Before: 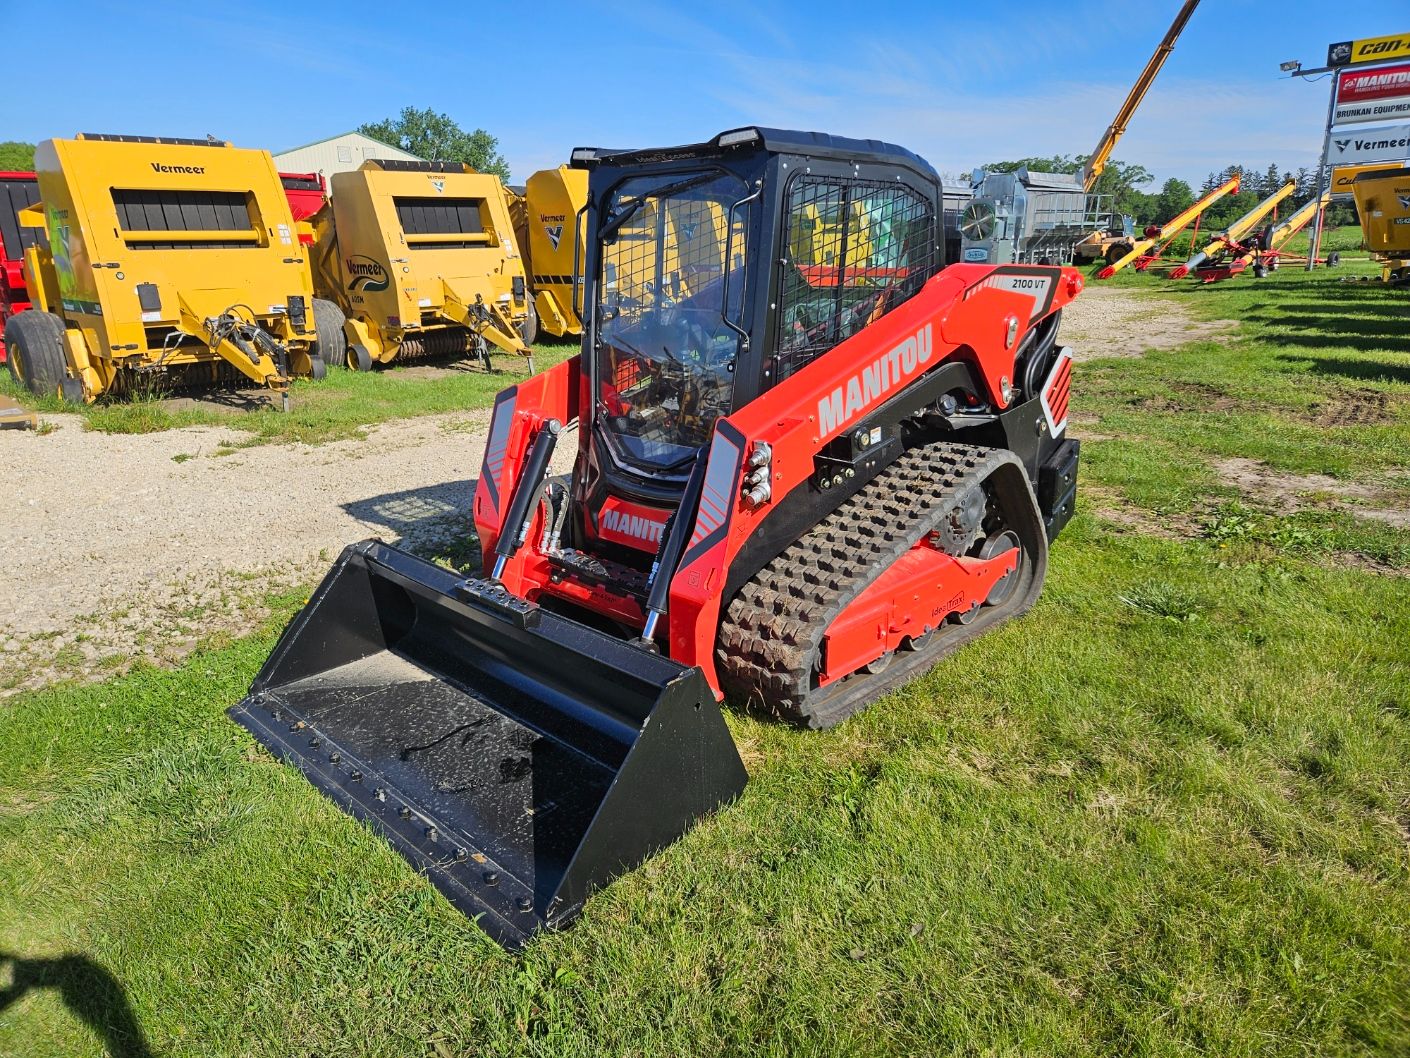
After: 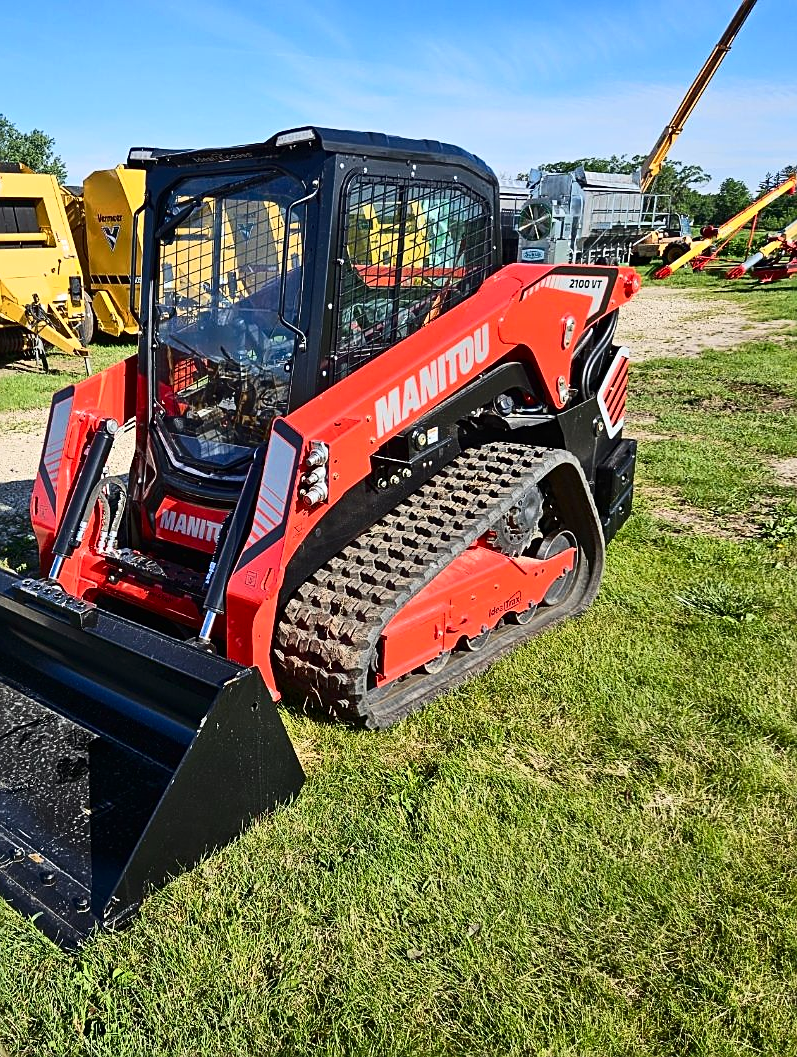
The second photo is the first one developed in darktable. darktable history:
tone equalizer: -8 EV 0.089 EV
sharpen: on, module defaults
contrast brightness saturation: contrast 0.283
crop: left 31.464%, top 0.019%, right 11.988%
